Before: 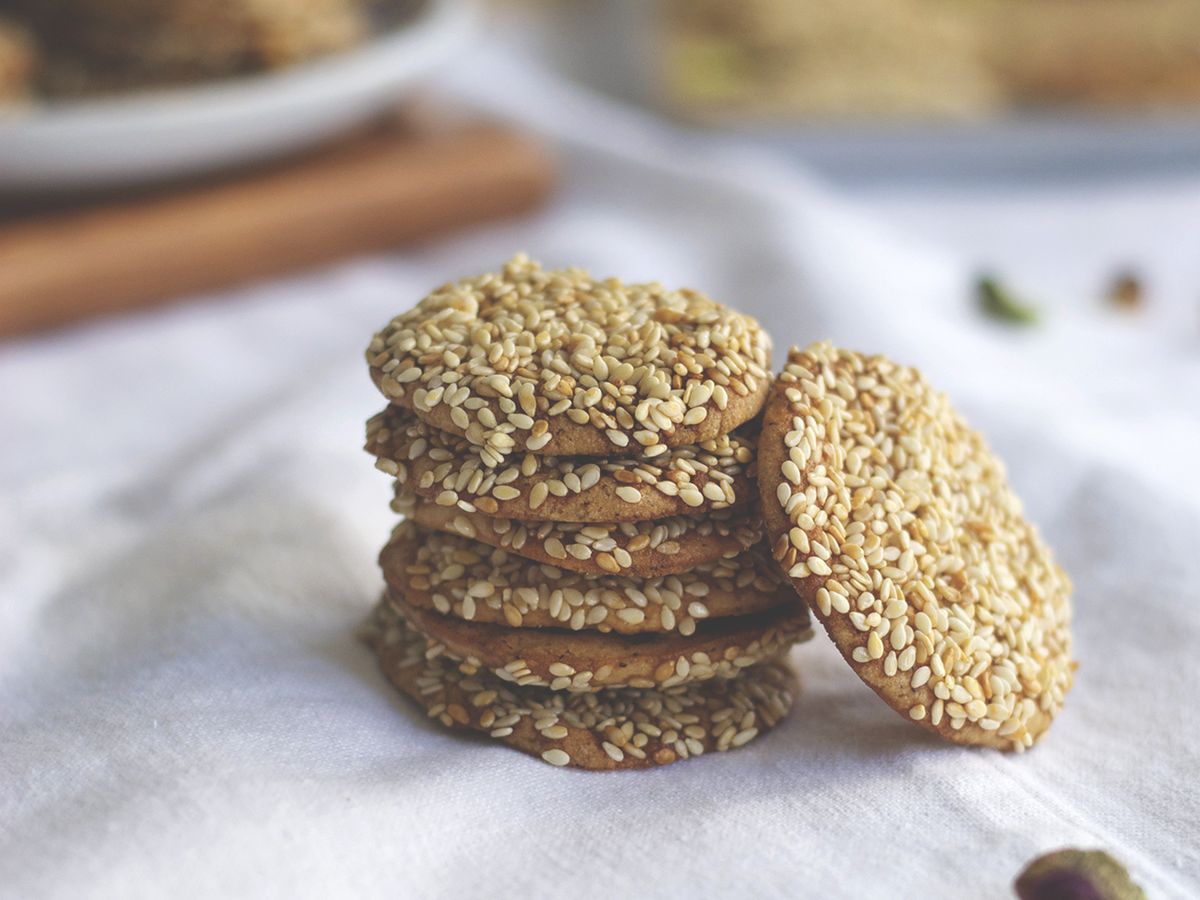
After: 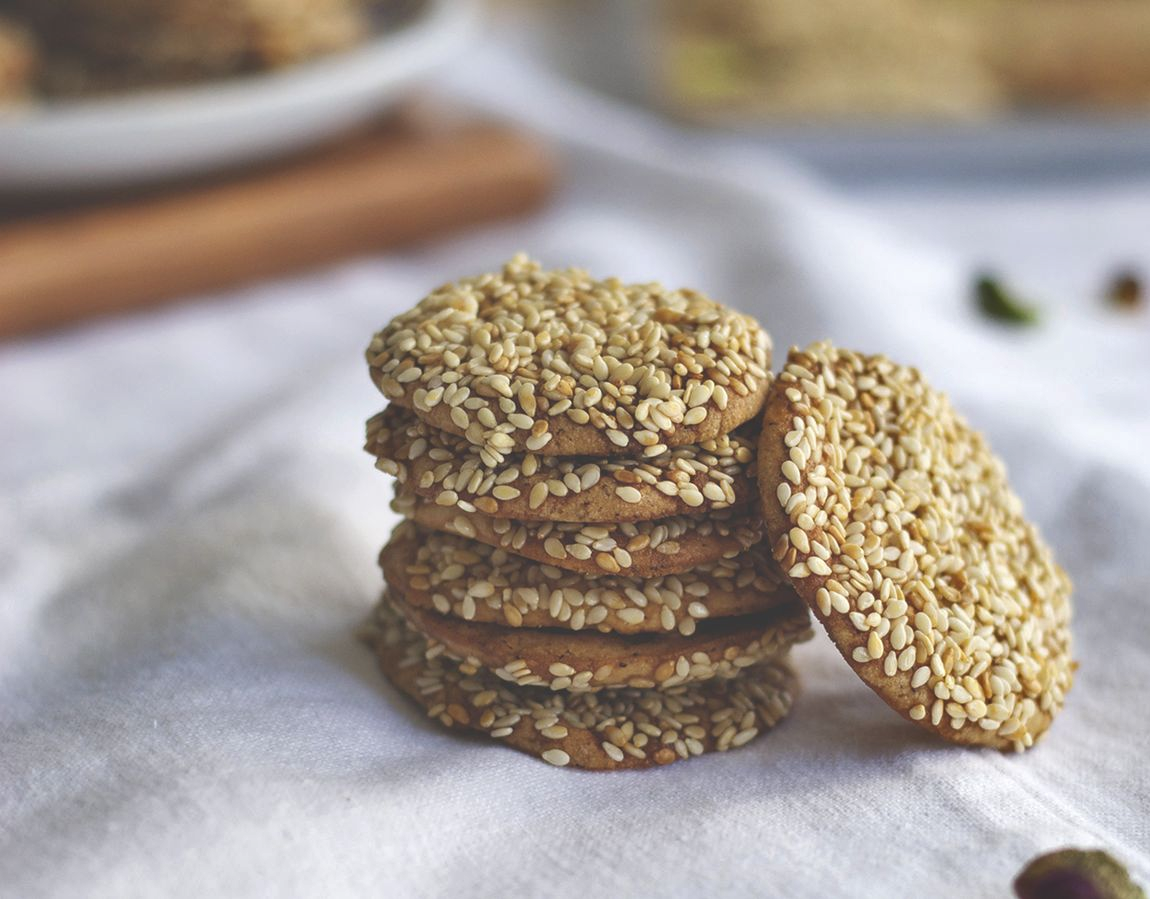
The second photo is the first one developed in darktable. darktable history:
shadows and highlights: soften with gaussian
crop: right 4.126%, bottom 0.031%
